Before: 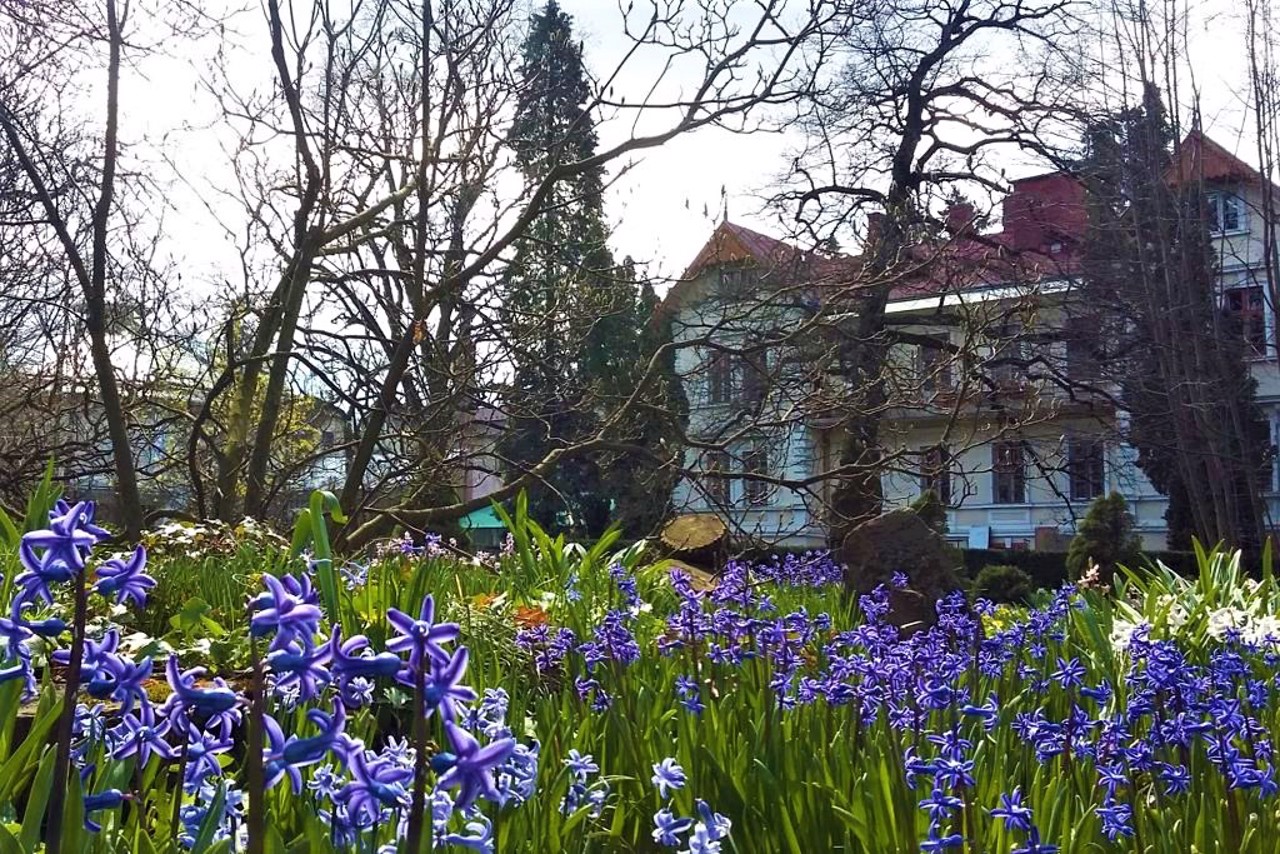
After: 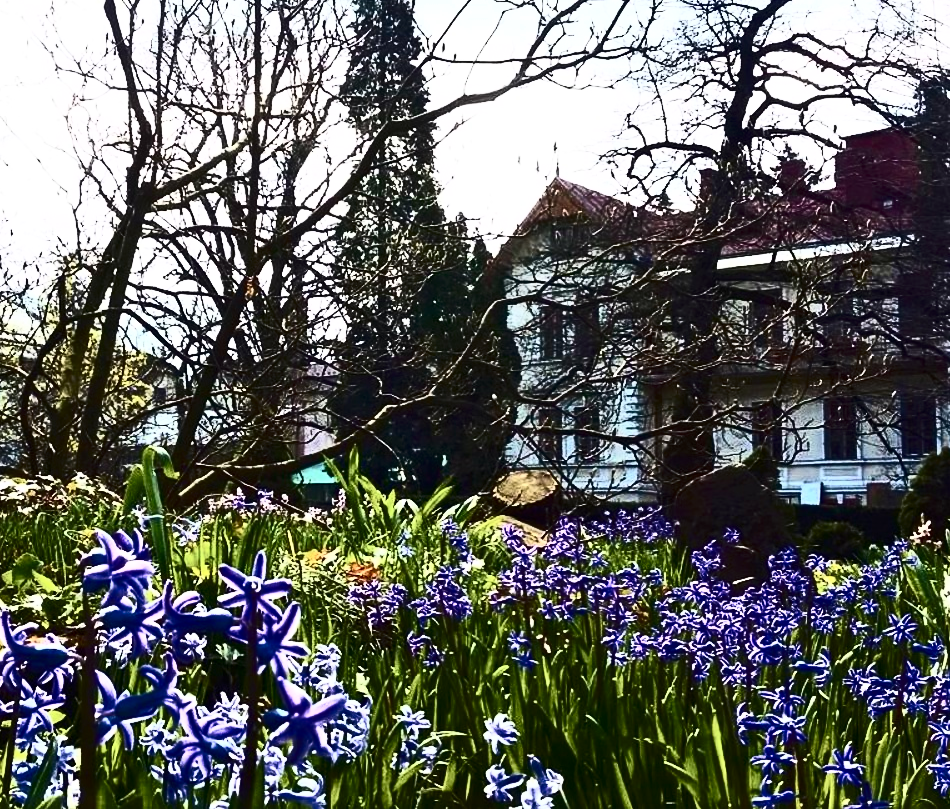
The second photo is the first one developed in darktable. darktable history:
contrast brightness saturation: contrast 0.93, brightness 0.2
crop and rotate: left 13.15%, top 5.251%, right 12.609%
